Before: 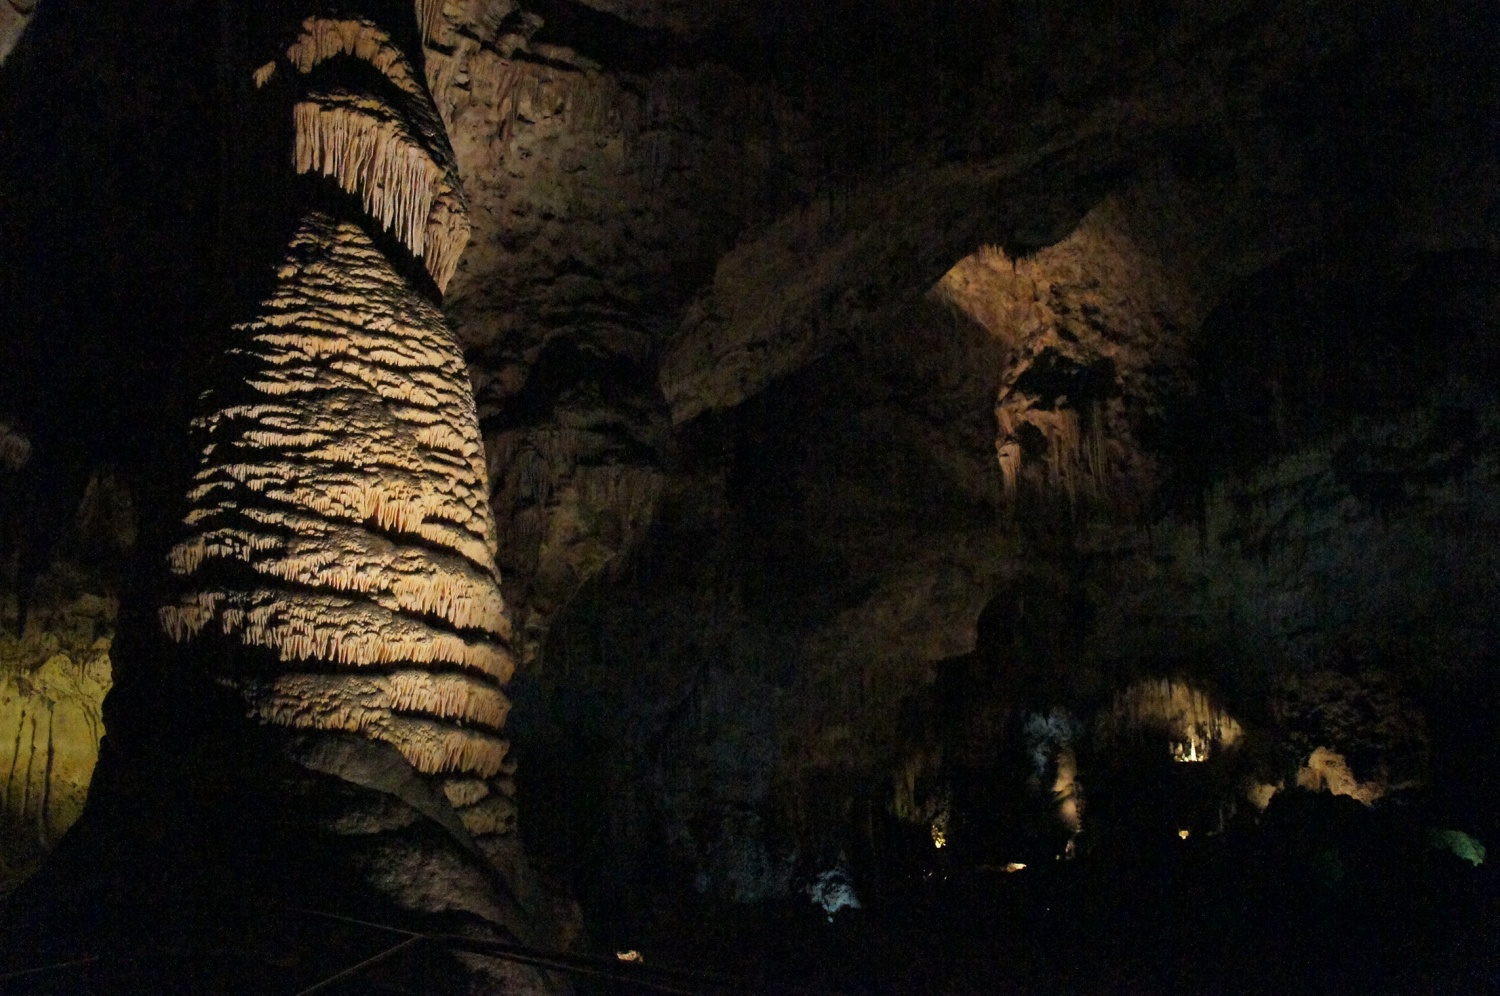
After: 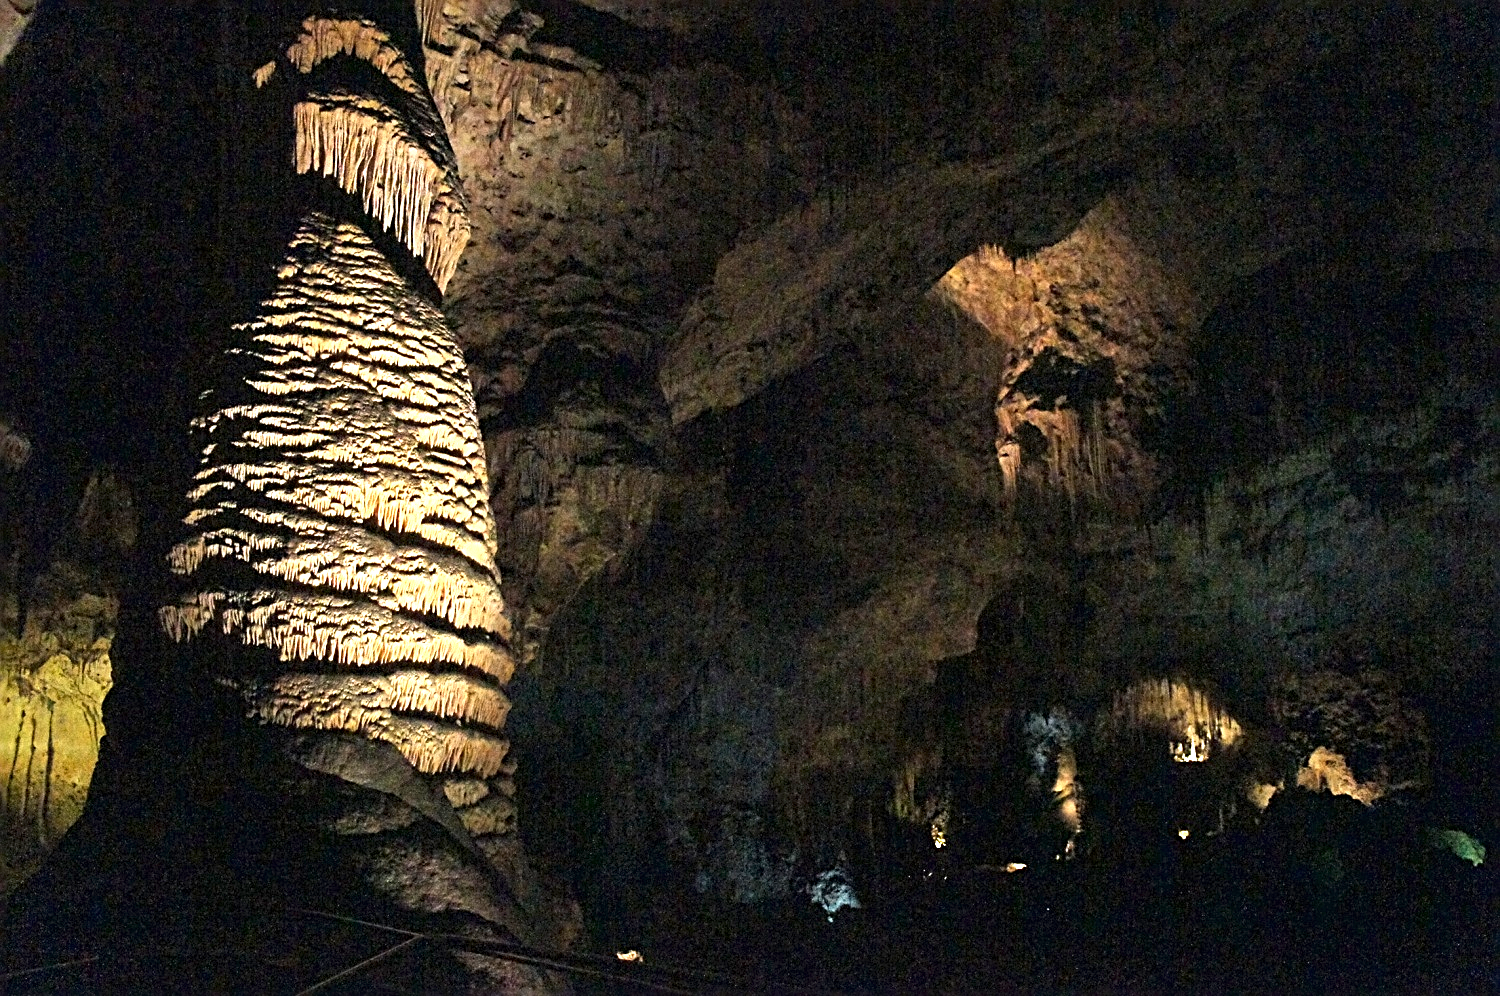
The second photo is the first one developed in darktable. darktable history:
exposure: black level correction 0, exposure 1.463 EV, compensate highlight preservation false
sharpen: radius 2.715, amount 0.675
